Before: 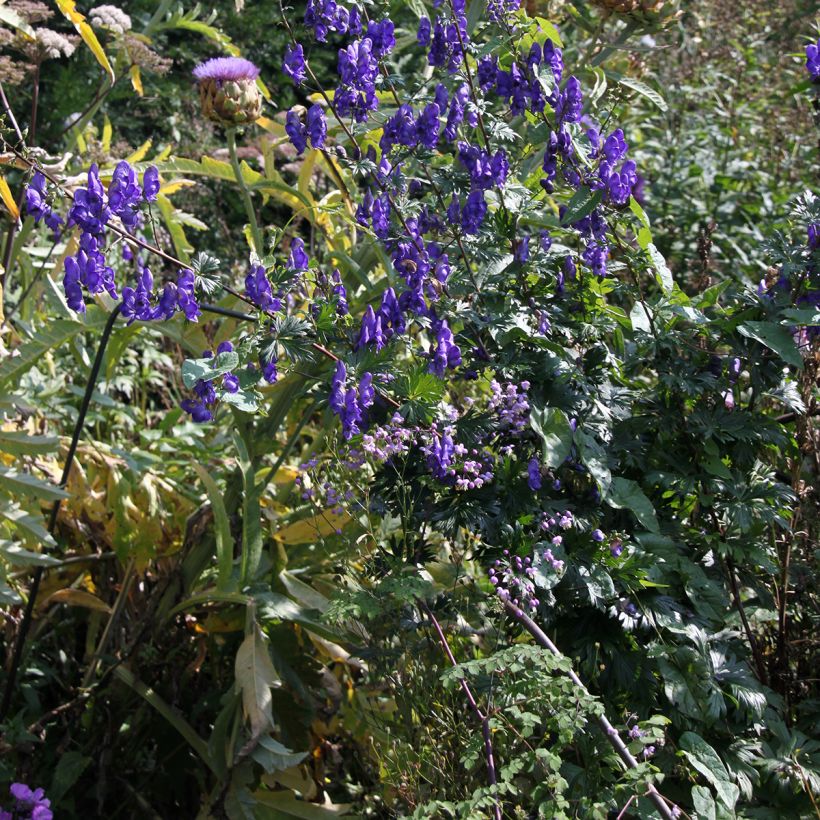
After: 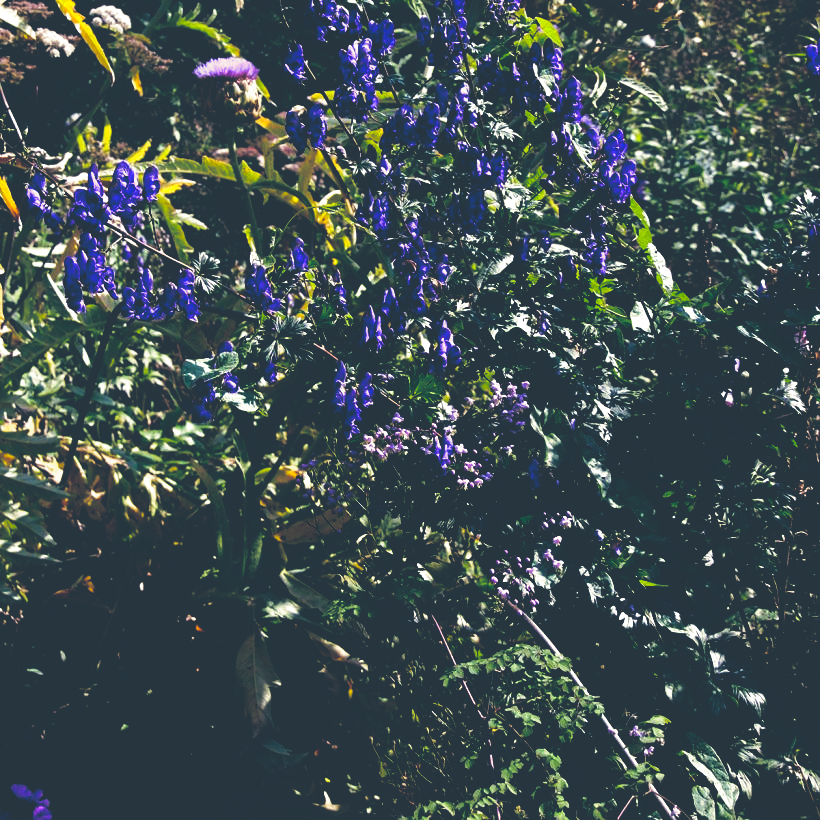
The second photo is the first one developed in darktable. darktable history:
split-toning: shadows › hue 216°, shadows › saturation 1, highlights › hue 57.6°, balance -33.4
base curve: curves: ch0 [(0, 0.036) (0.083, 0.04) (0.804, 1)], preserve colors none
